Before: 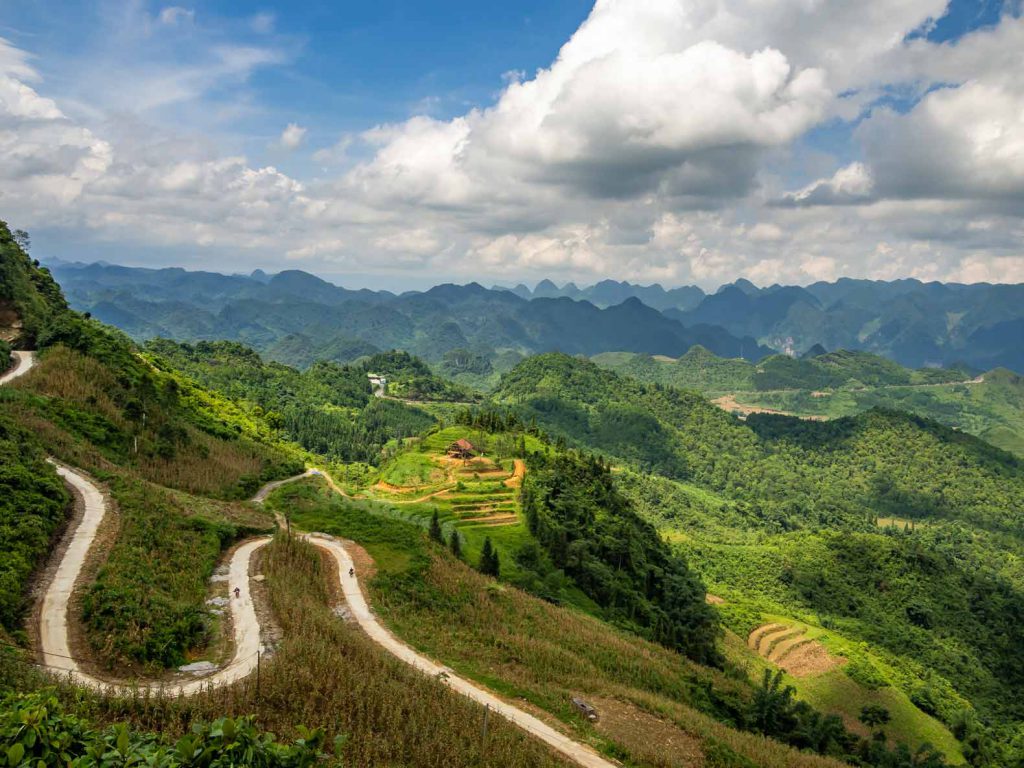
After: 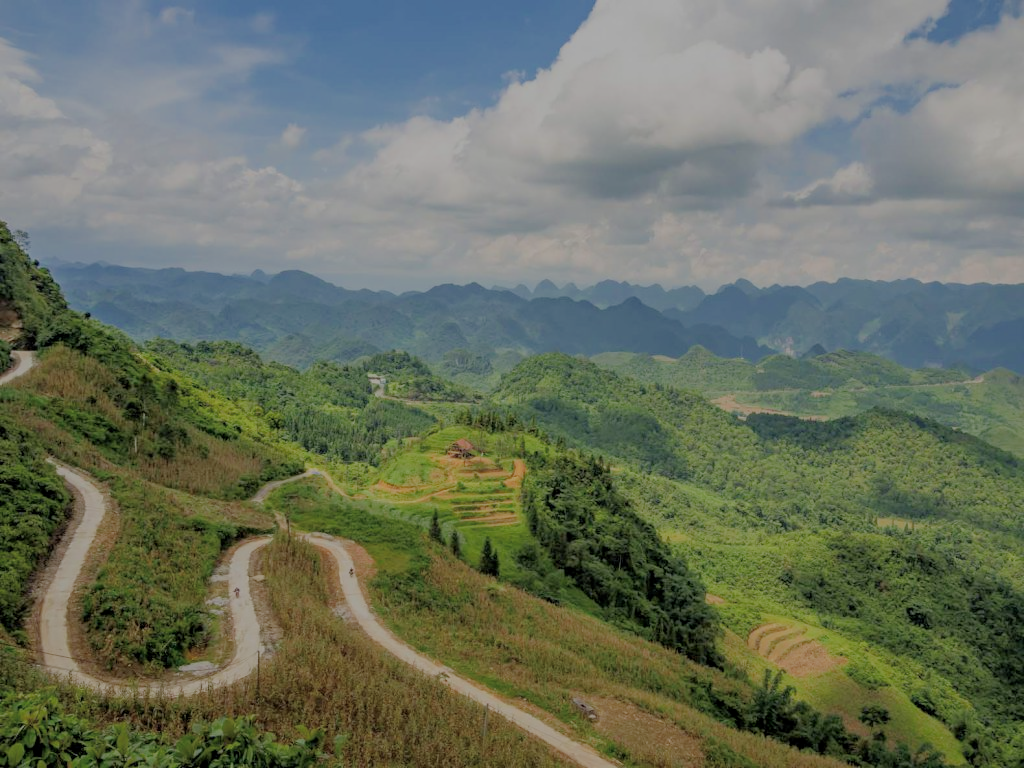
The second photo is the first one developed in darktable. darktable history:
filmic rgb: black relative exposure -8 EV, white relative exposure 8.06 EV, target black luminance 0%, hardness 2.52, latitude 76.2%, contrast 0.561, shadows ↔ highlights balance 0.01%
